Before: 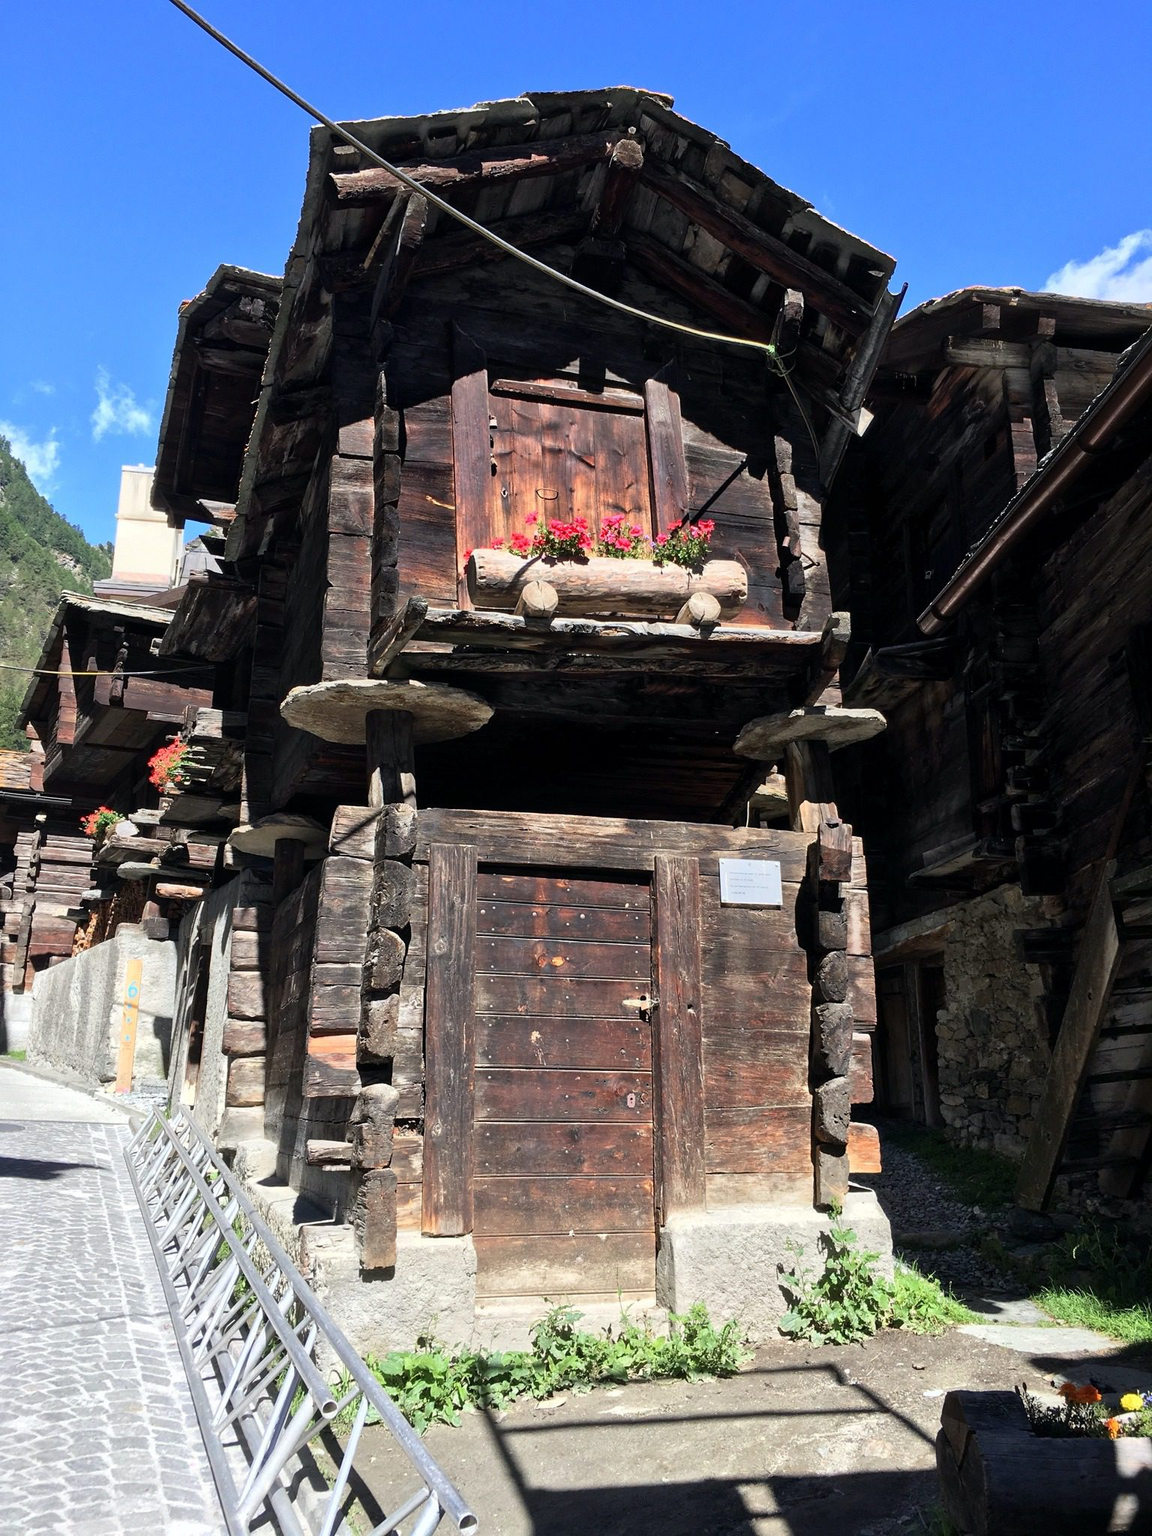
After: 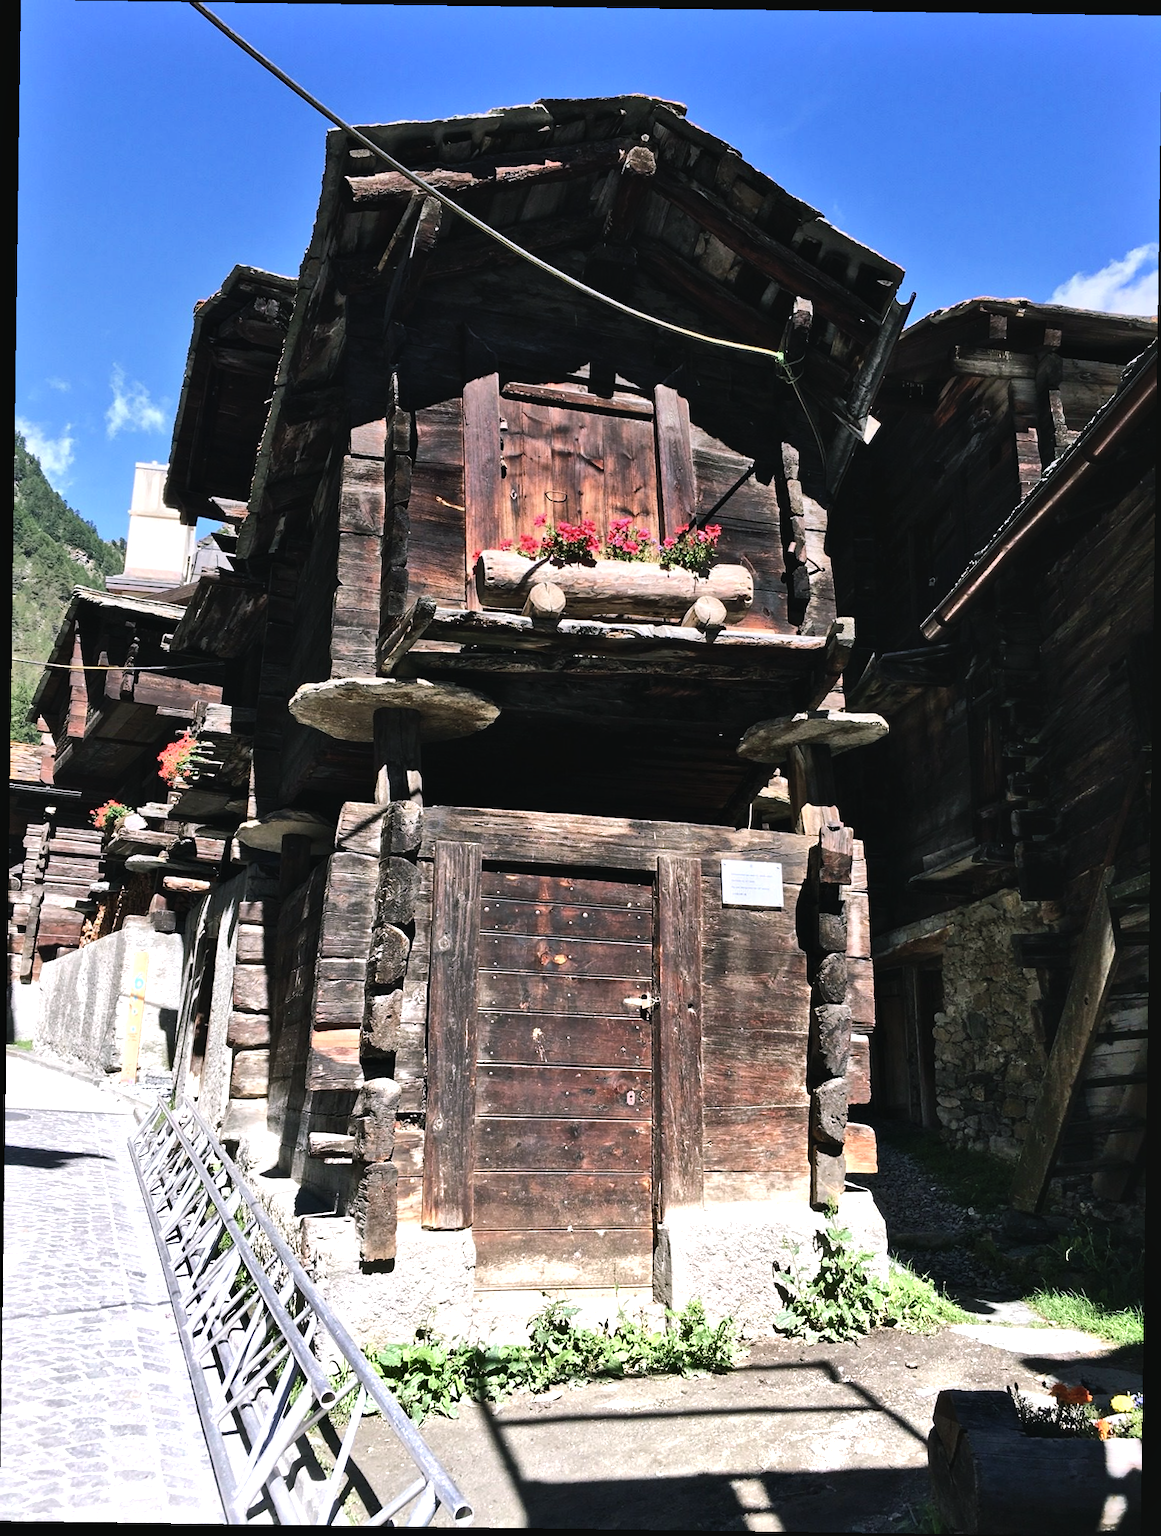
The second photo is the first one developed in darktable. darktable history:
shadows and highlights: soften with gaussian
color balance rgb: shadows lift › chroma 2%, shadows lift › hue 135.47°, highlights gain › chroma 2%, highlights gain › hue 291.01°, global offset › luminance 0.5%, perceptual saturation grading › global saturation -10.8%, perceptual saturation grading › highlights -26.83%, perceptual saturation grading › shadows 21.25%, perceptual brilliance grading › highlights 17.77%, perceptual brilliance grading › mid-tones 31.71%, perceptual brilliance grading › shadows -31.01%, global vibrance 24.91%
graduated density: on, module defaults
rotate and perspective: rotation 0.8°, automatic cropping off
